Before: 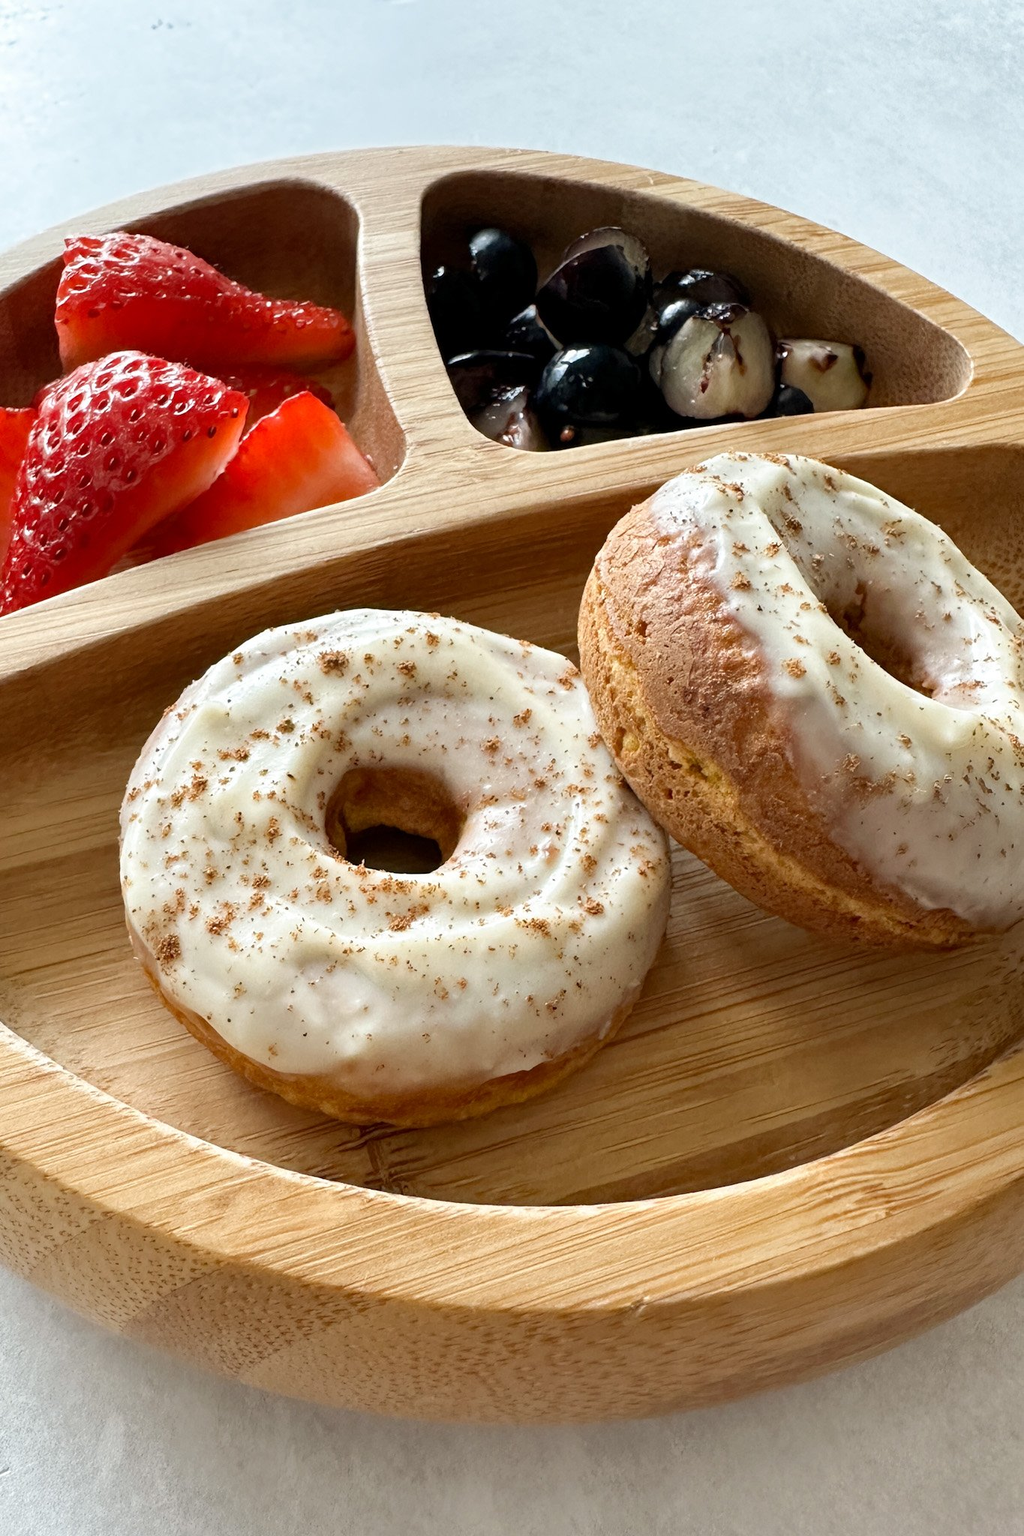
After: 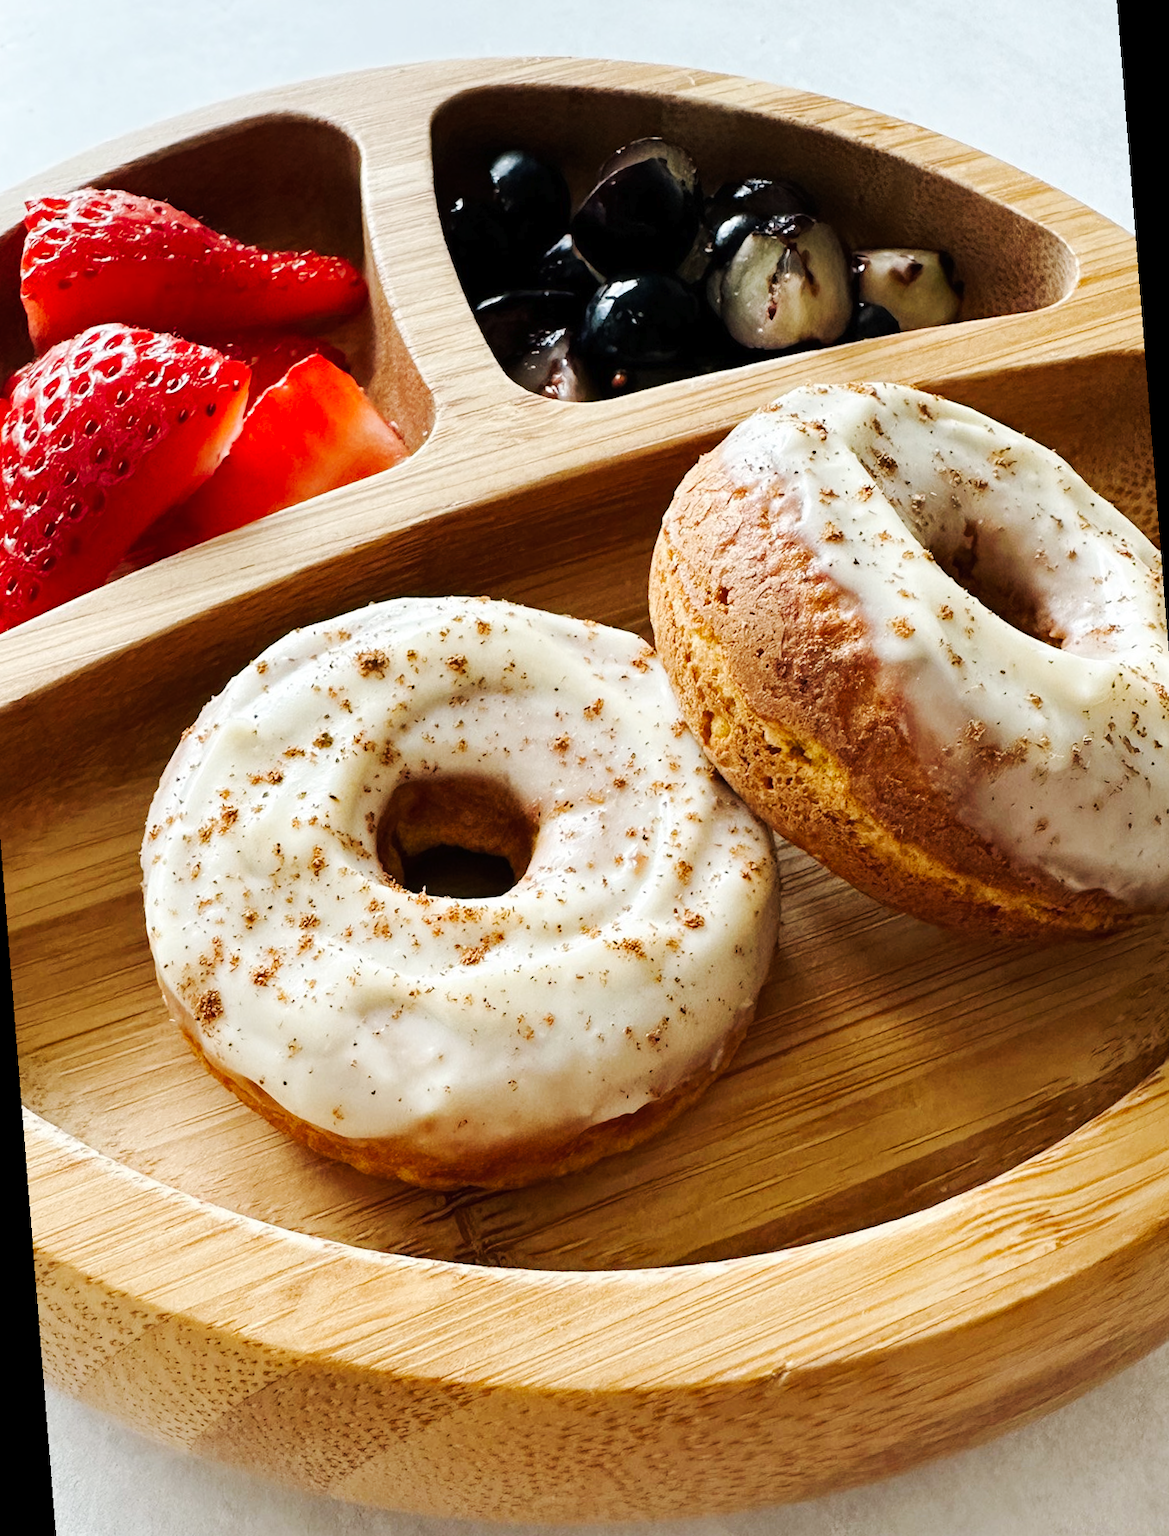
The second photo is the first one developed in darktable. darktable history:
tone curve: curves: ch0 [(0, 0) (0.003, 0.008) (0.011, 0.011) (0.025, 0.018) (0.044, 0.028) (0.069, 0.039) (0.1, 0.056) (0.136, 0.081) (0.177, 0.118) (0.224, 0.164) (0.277, 0.223) (0.335, 0.3) (0.399, 0.399) (0.468, 0.51) (0.543, 0.618) (0.623, 0.71) (0.709, 0.79) (0.801, 0.865) (0.898, 0.93) (1, 1)], preserve colors none
rotate and perspective: rotation -4.57°, crop left 0.054, crop right 0.944, crop top 0.087, crop bottom 0.914
